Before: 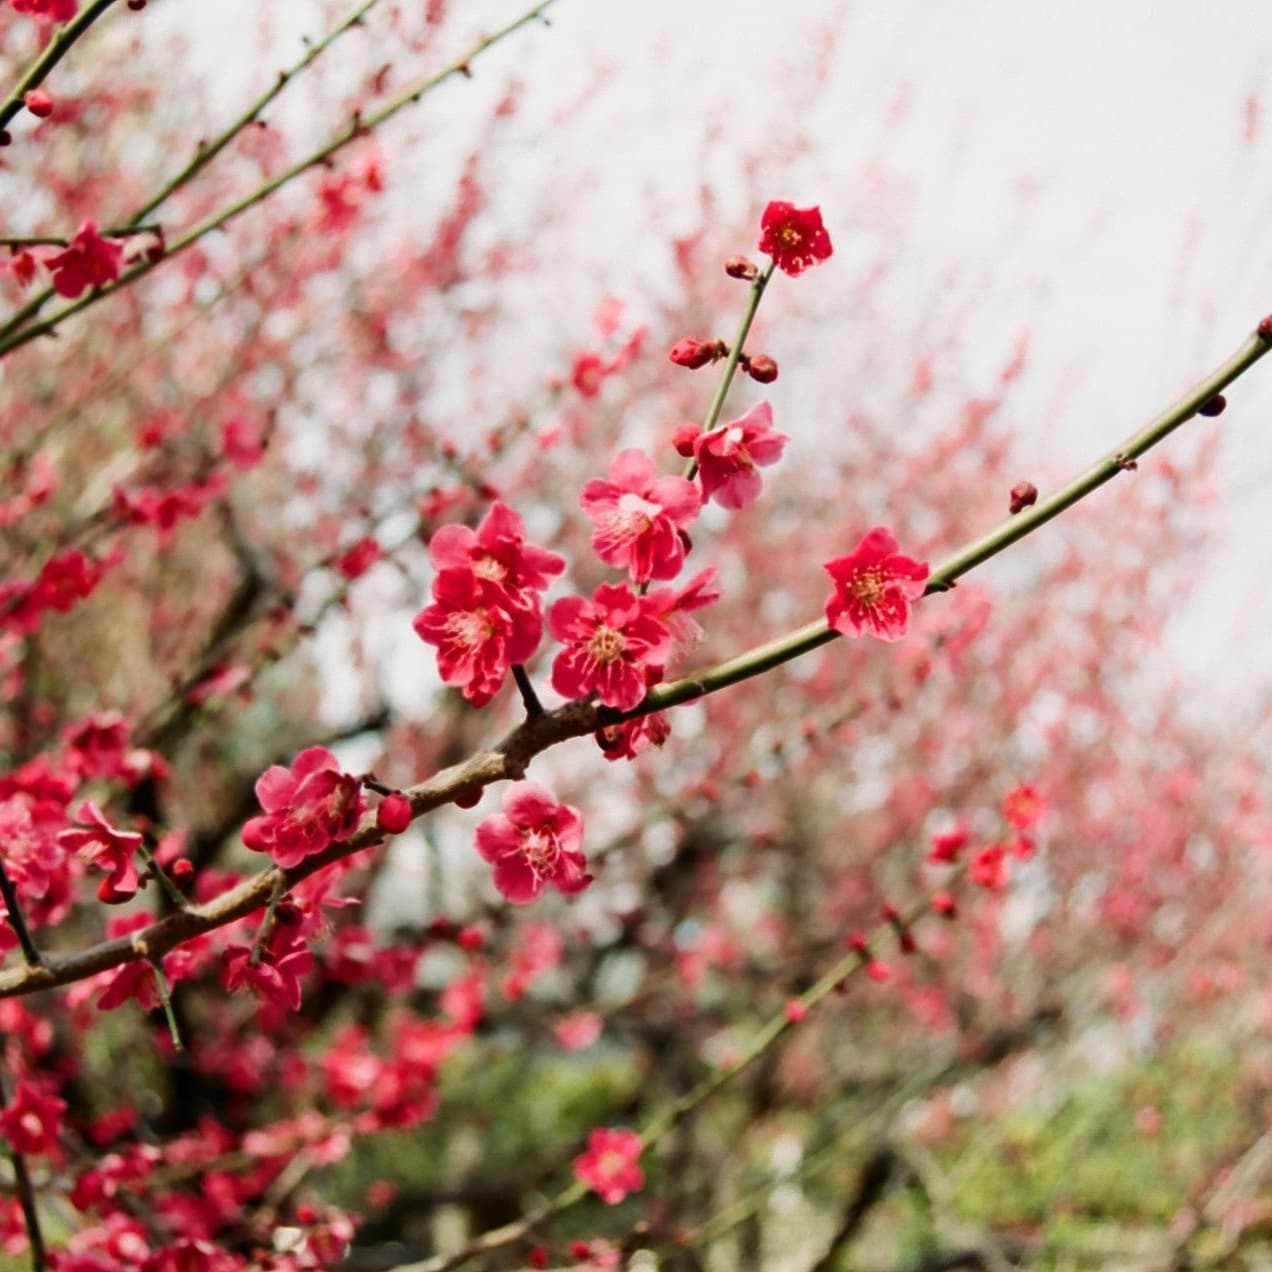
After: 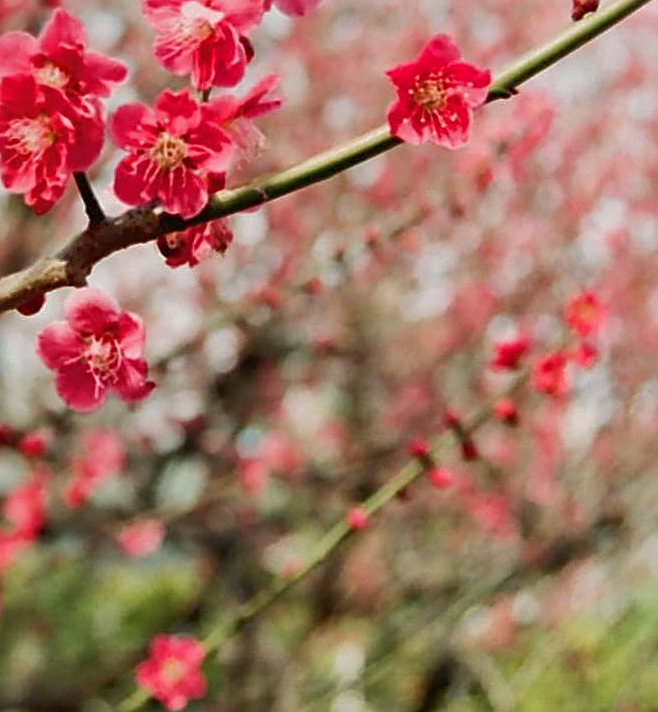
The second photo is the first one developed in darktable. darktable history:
sharpen: on, module defaults
shadows and highlights: on, module defaults
crop: left 34.479%, top 38.822%, right 13.718%, bottom 5.172%
rotate and perspective: automatic cropping original format, crop left 0, crop top 0
